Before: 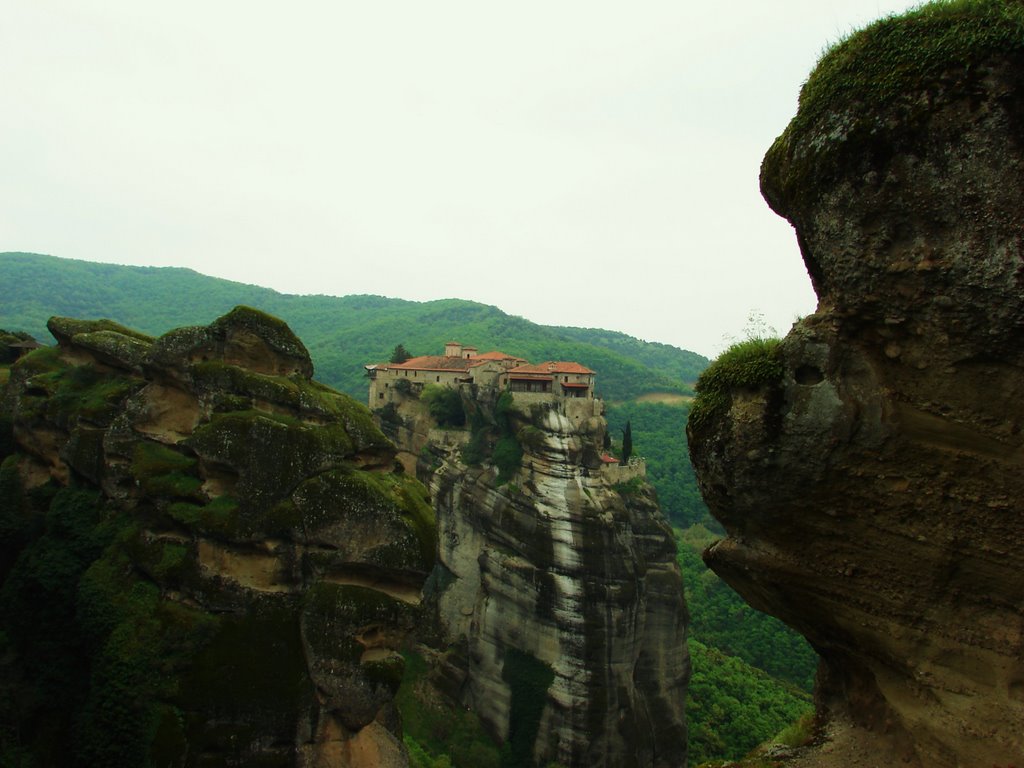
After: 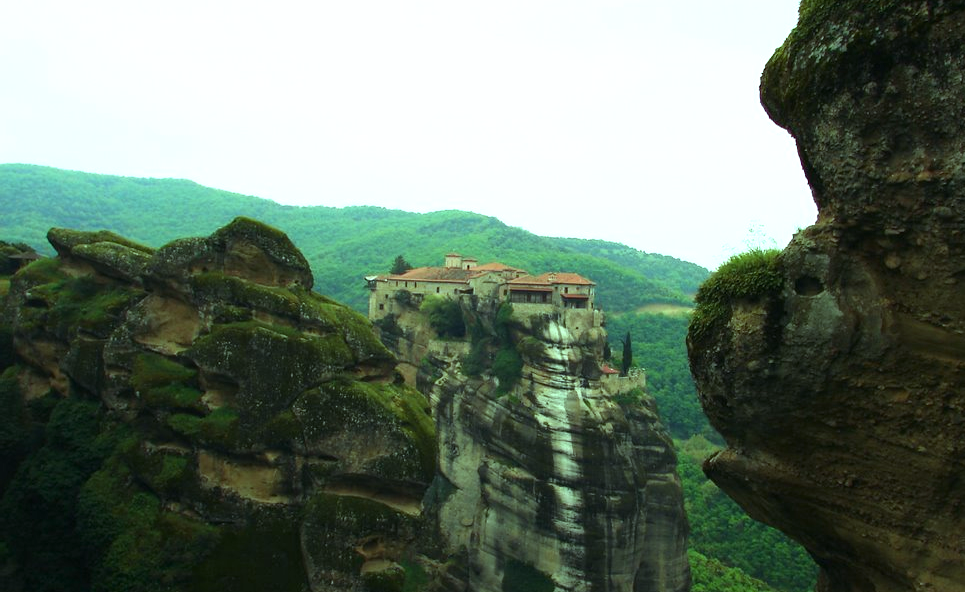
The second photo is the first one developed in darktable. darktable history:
exposure: black level correction 0, exposure 0.6 EV, compensate highlight preservation false
color balance: mode lift, gamma, gain (sRGB), lift [0.997, 0.979, 1.021, 1.011], gamma [1, 1.084, 0.916, 0.998], gain [1, 0.87, 1.13, 1.101], contrast 4.55%, contrast fulcrum 38.24%, output saturation 104.09%
crop and rotate: angle 0.03°, top 11.643%, right 5.651%, bottom 11.189%
